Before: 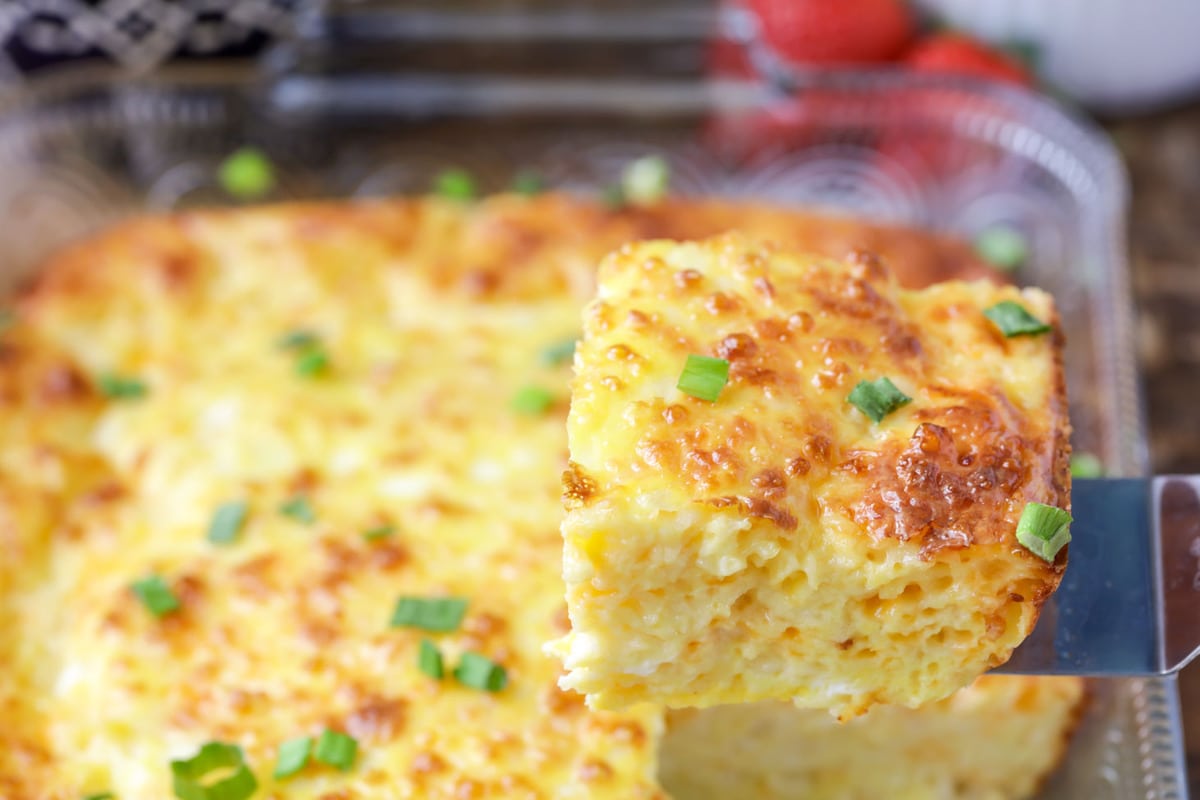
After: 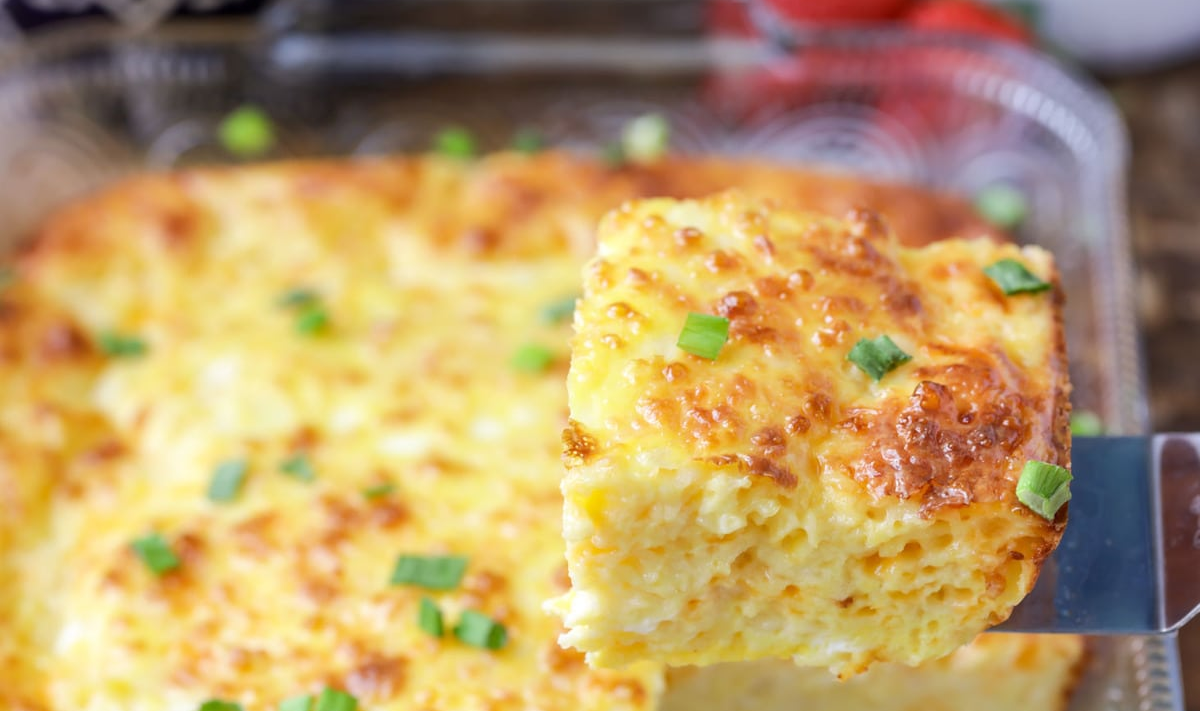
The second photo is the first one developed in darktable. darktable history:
crop and rotate: top 5.492%, bottom 5.563%
